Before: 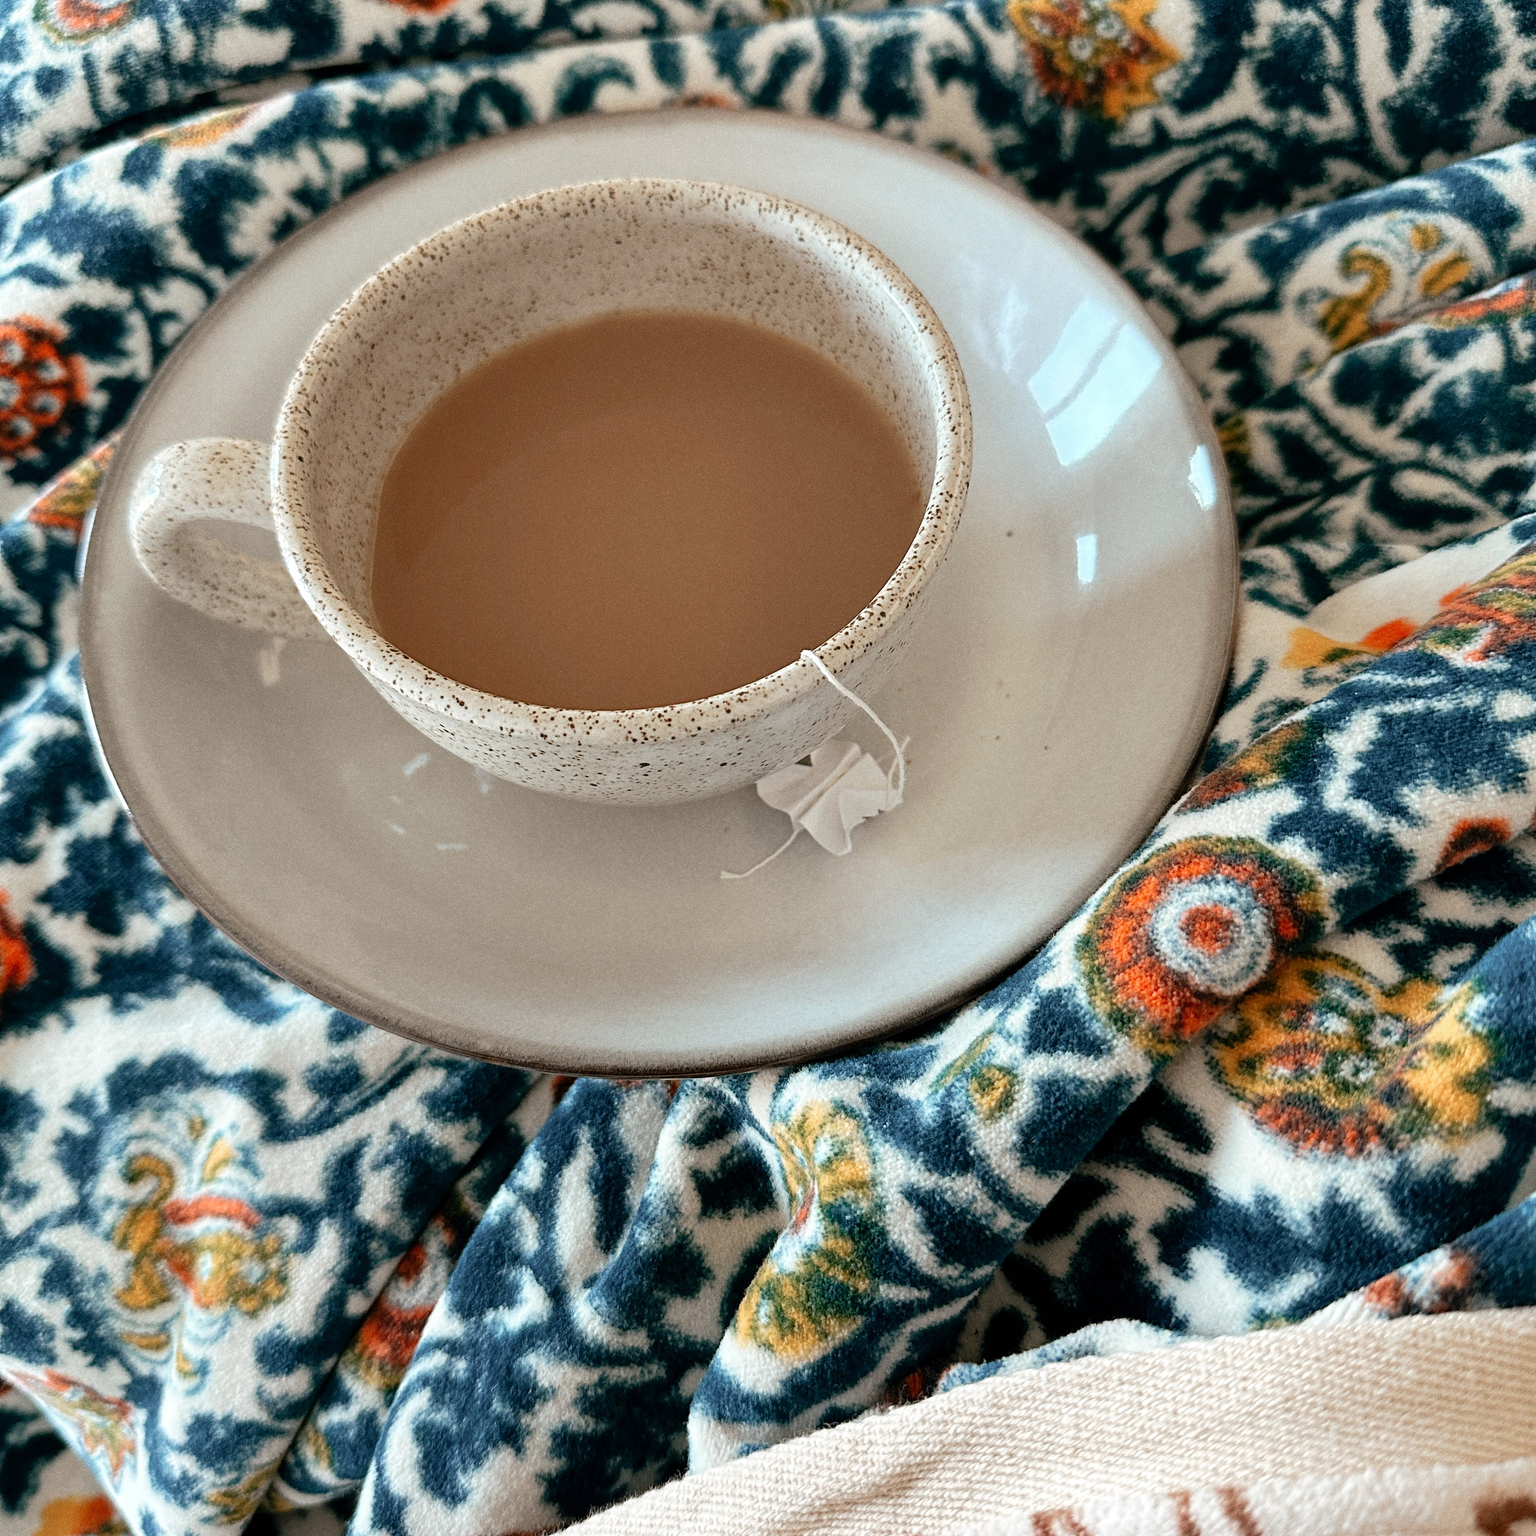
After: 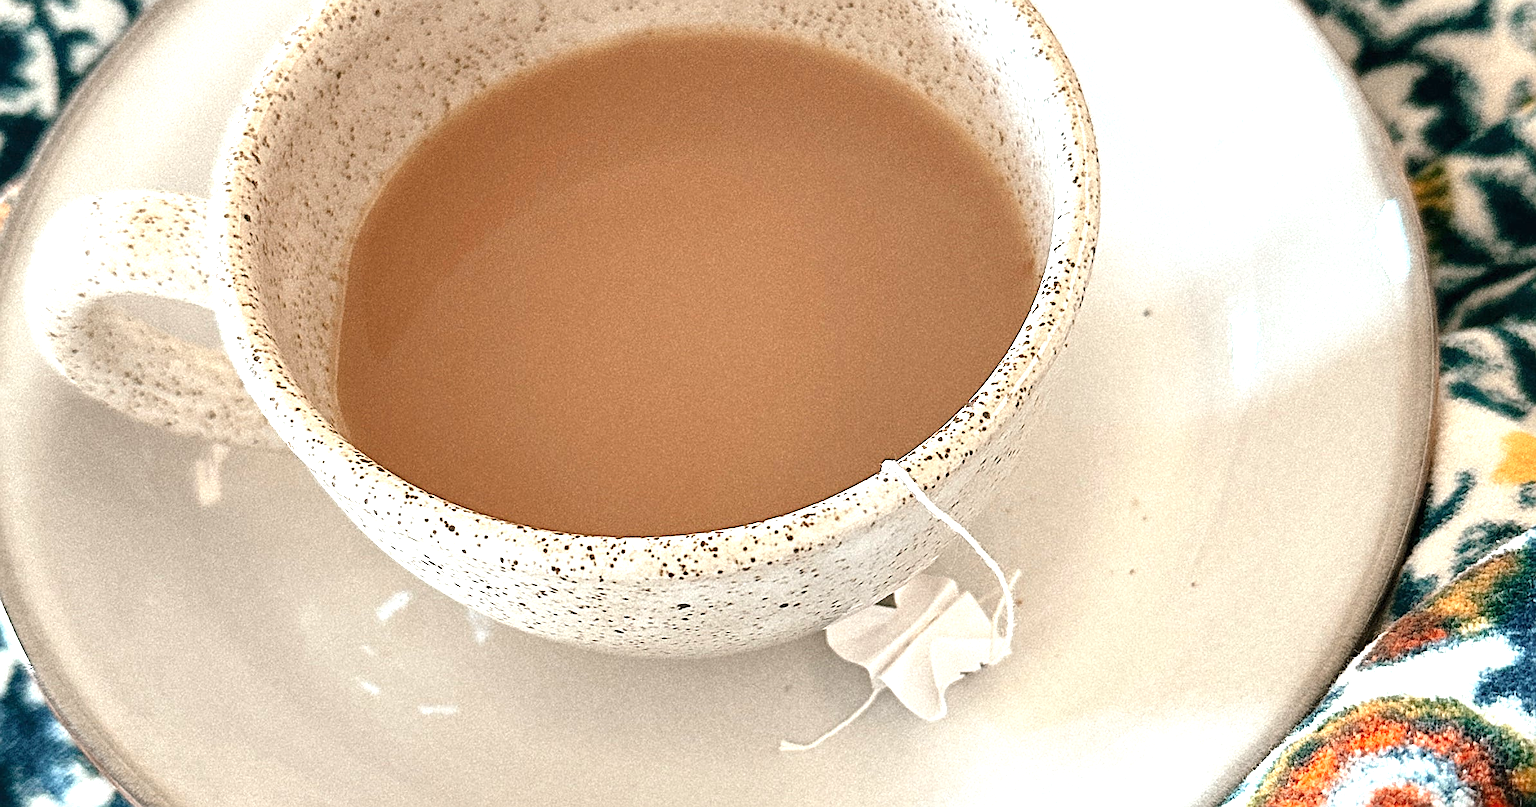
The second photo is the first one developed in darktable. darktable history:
crop: left 6.928%, top 18.747%, right 14.273%, bottom 39.813%
exposure: black level correction 0, exposure 1.102 EV, compensate highlight preservation false
sharpen: on, module defaults
